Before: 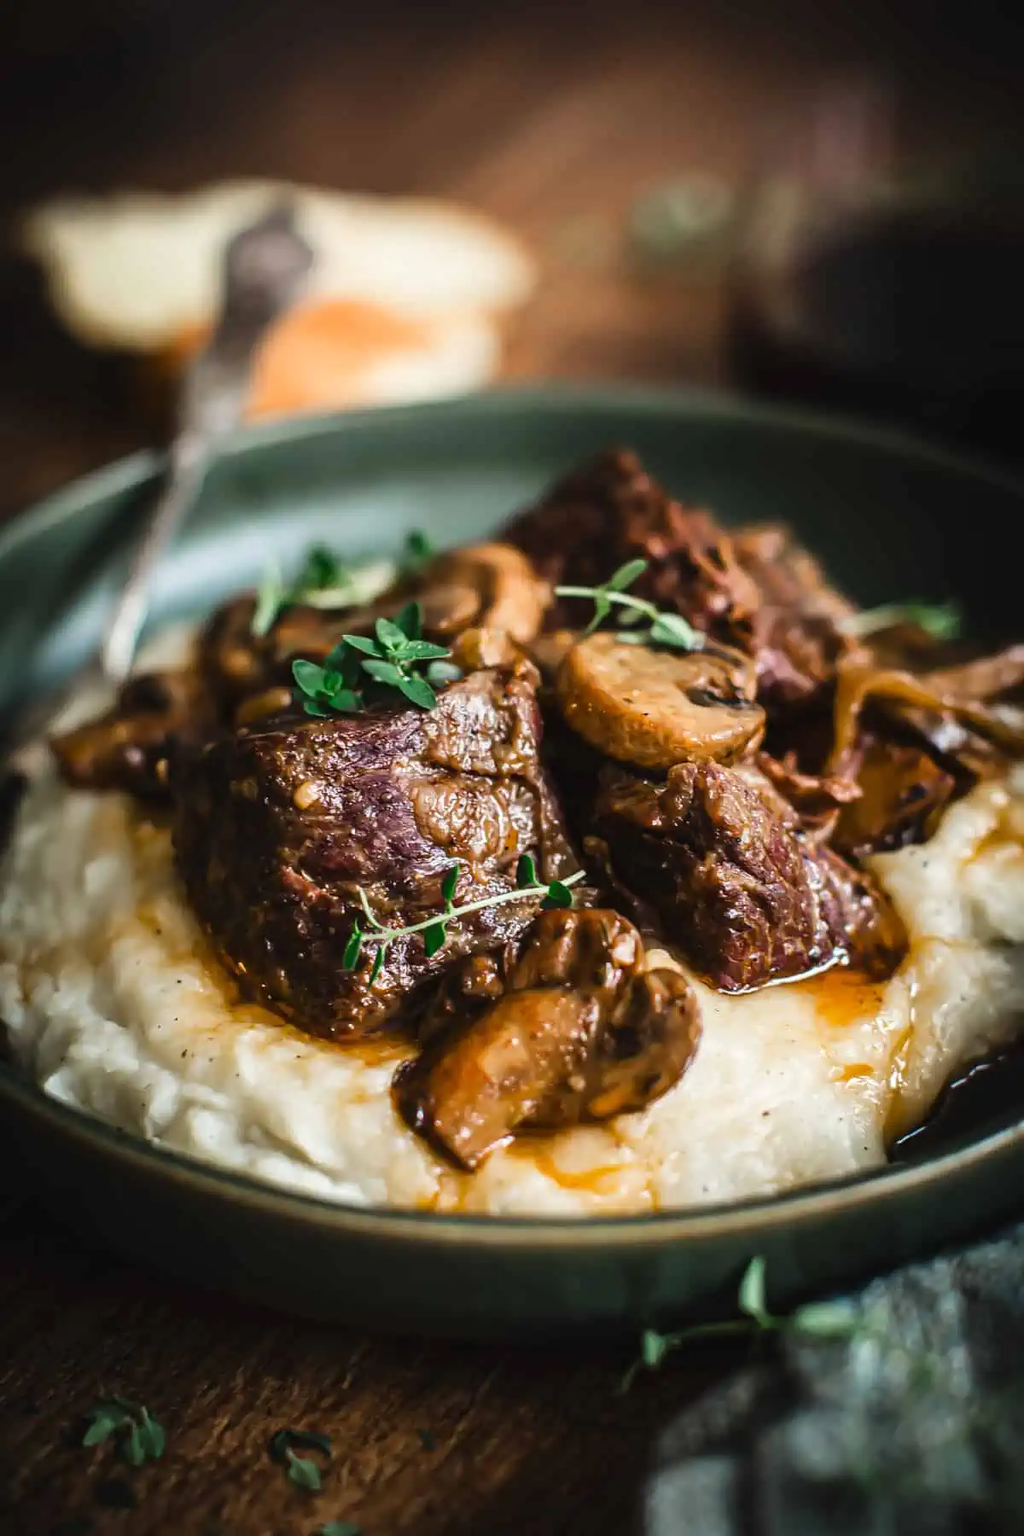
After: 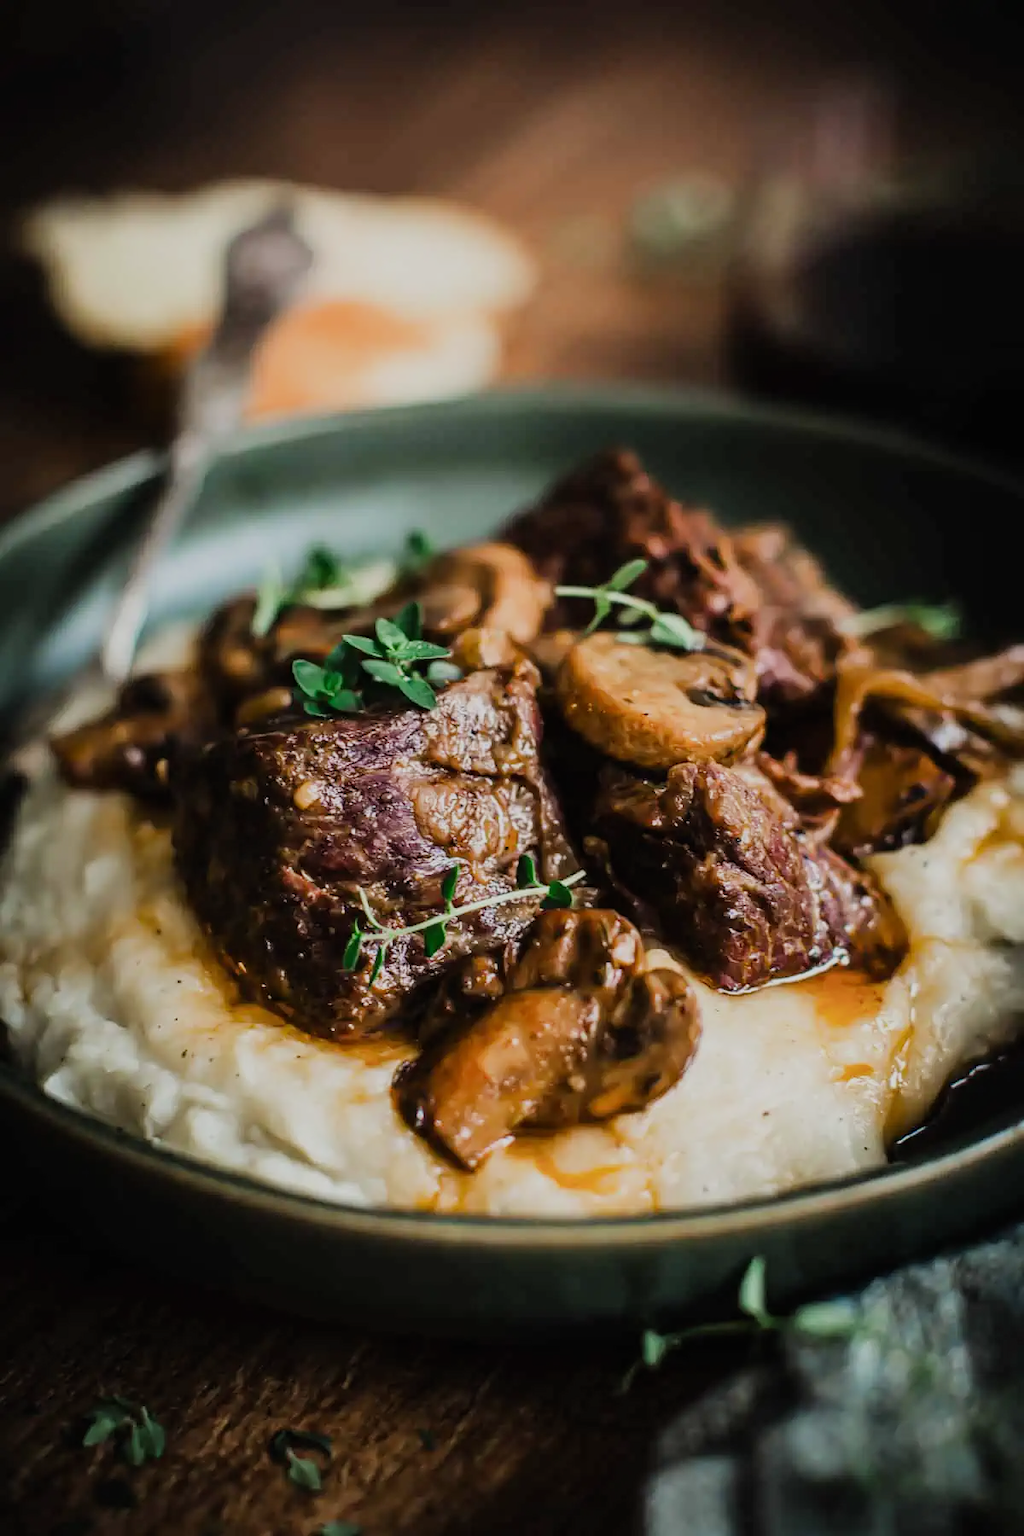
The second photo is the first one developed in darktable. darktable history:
filmic rgb: black relative exposure -7.65 EV, white relative exposure 4.56 EV, hardness 3.61, contrast in shadows safe
